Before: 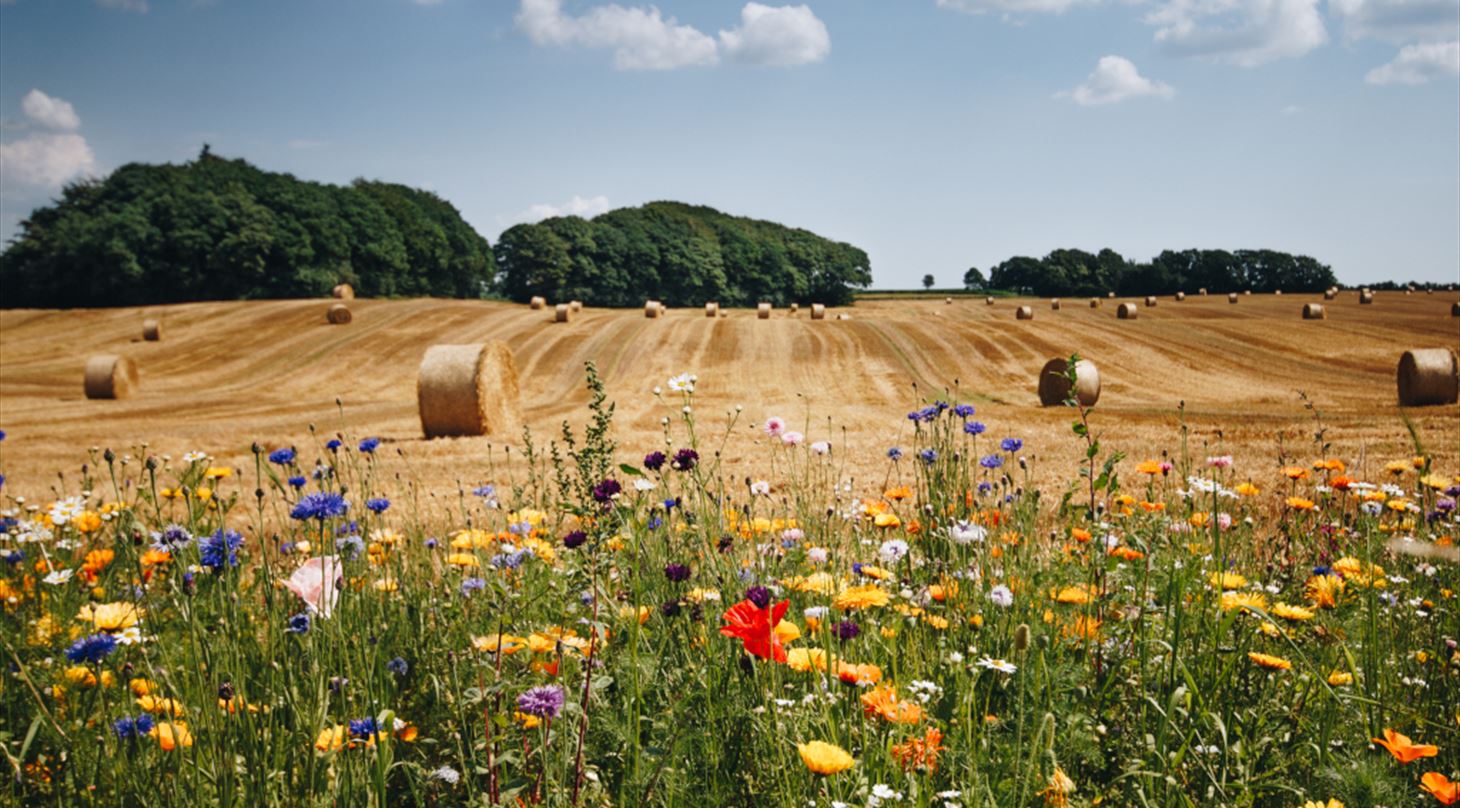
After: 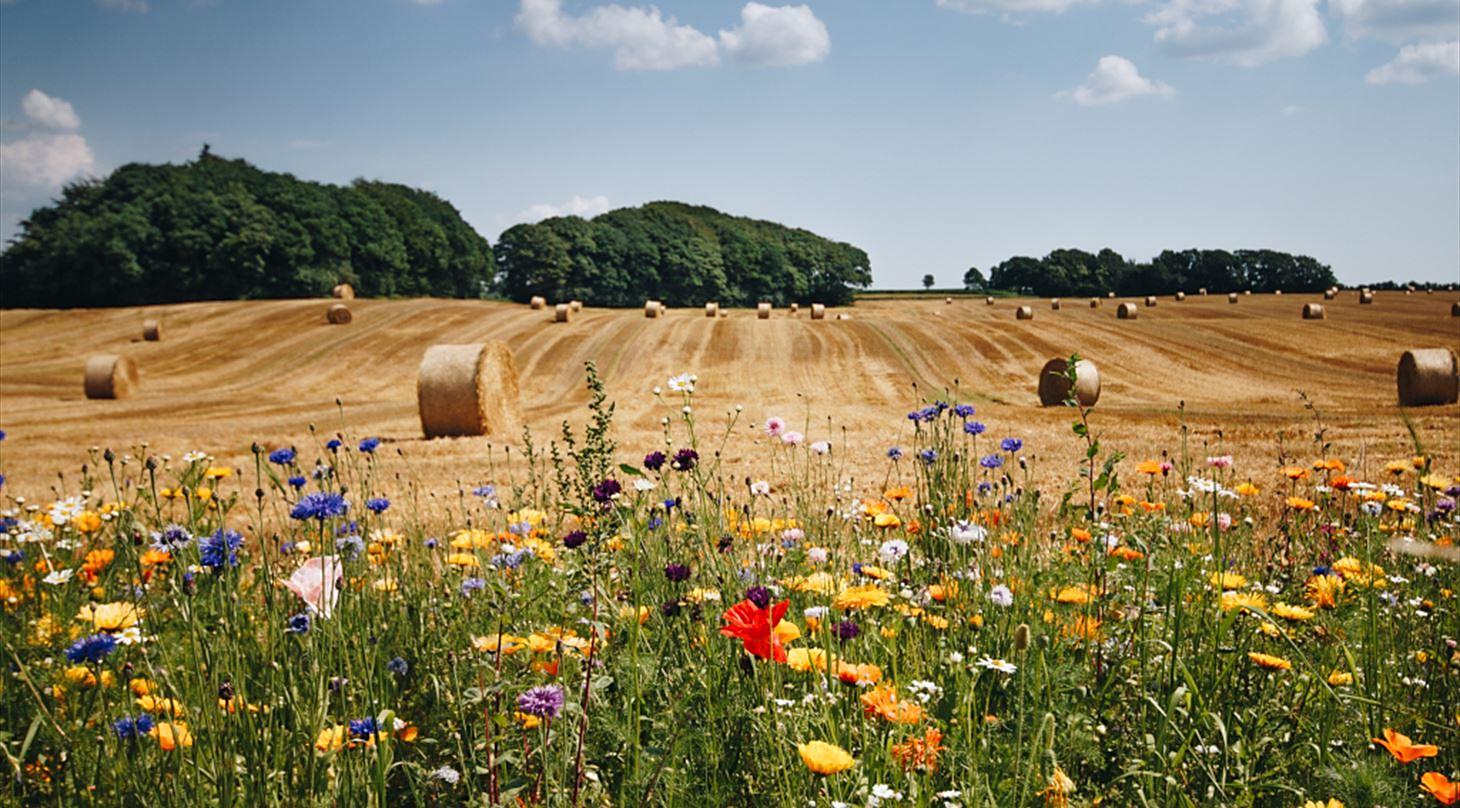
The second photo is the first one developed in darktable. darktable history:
sharpen: radius 1.862, amount 0.41, threshold 1.445
